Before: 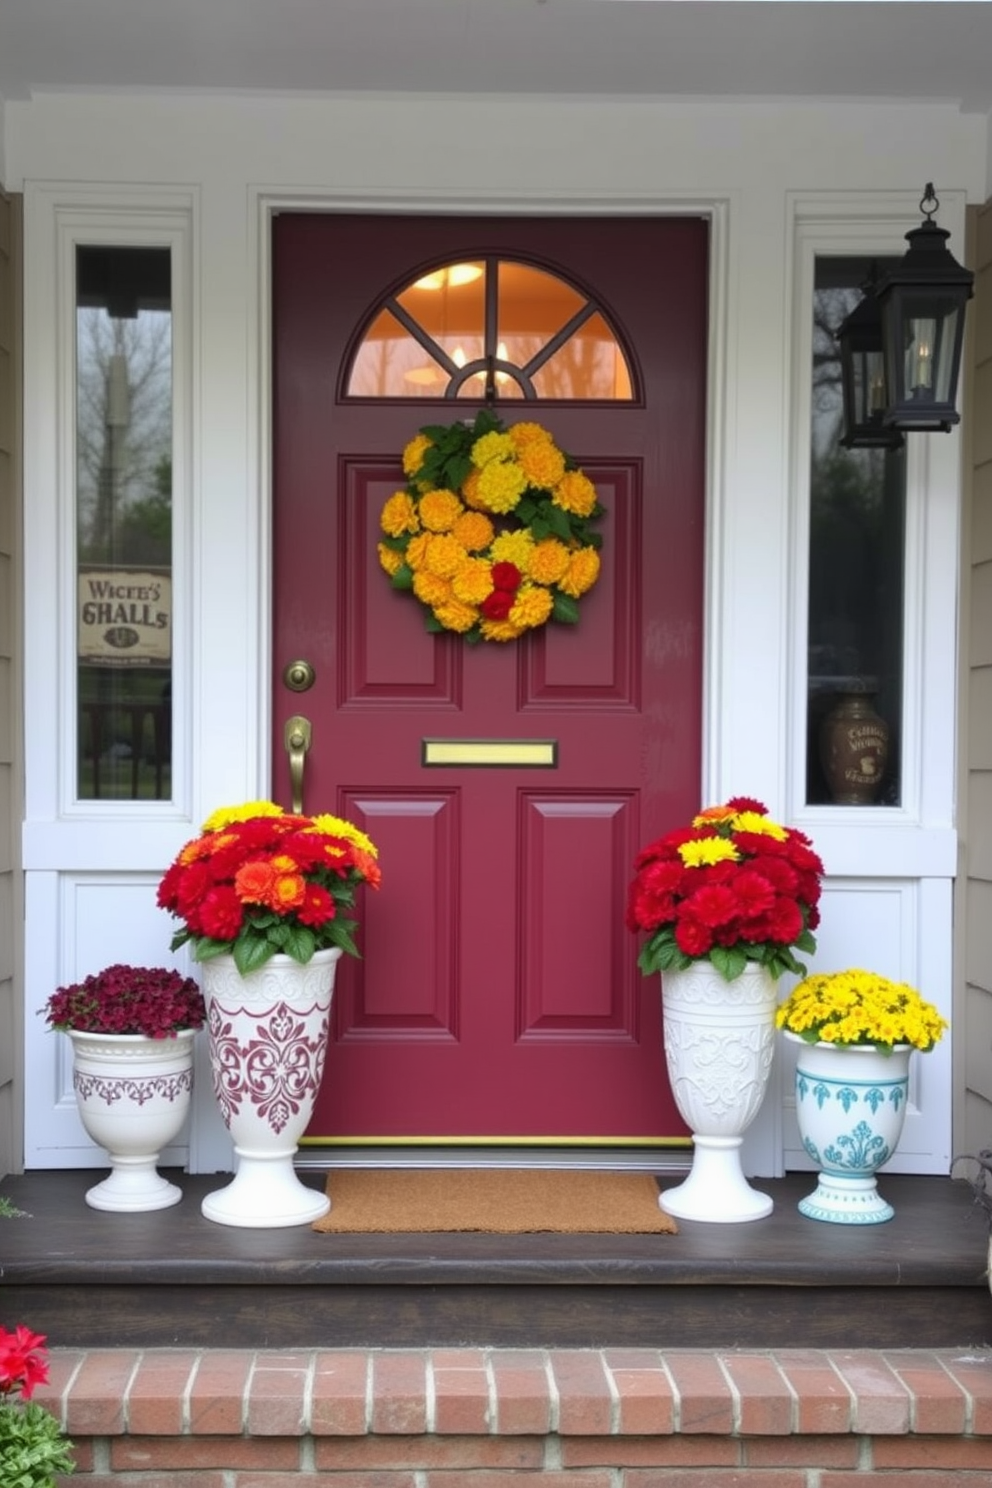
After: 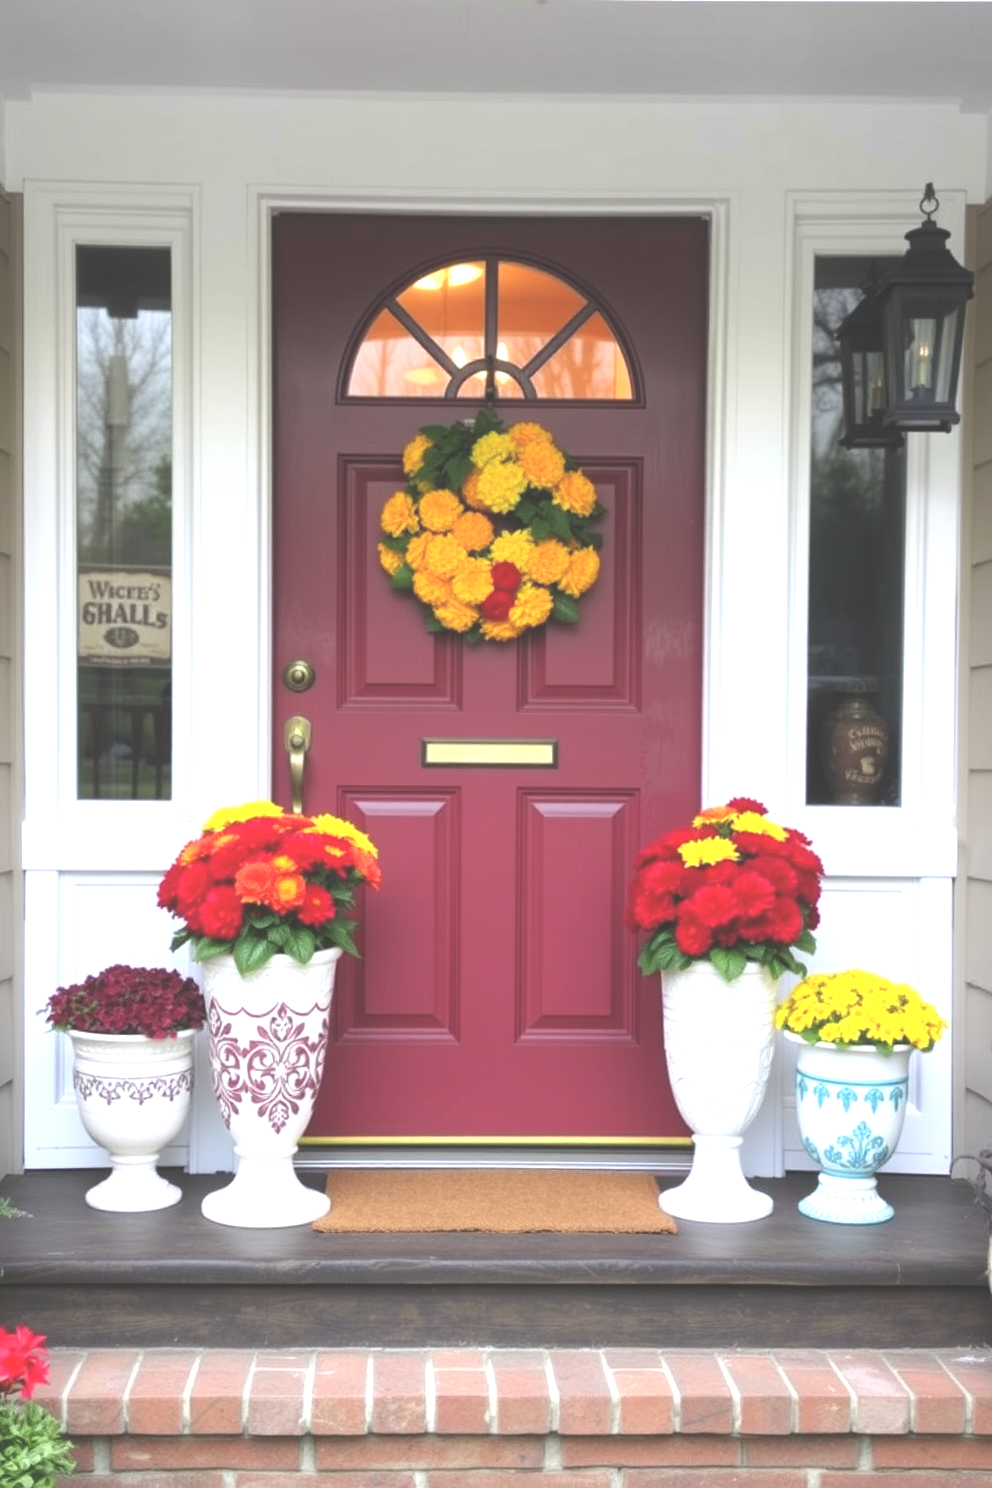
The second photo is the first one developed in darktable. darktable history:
tone equalizer: -8 EV -0.747 EV, -7 EV -0.732 EV, -6 EV -0.566 EV, -5 EV -0.402 EV, -3 EV 0.39 EV, -2 EV 0.6 EV, -1 EV 0.697 EV, +0 EV 0.722 EV
exposure: black level correction -0.03, compensate highlight preservation false
